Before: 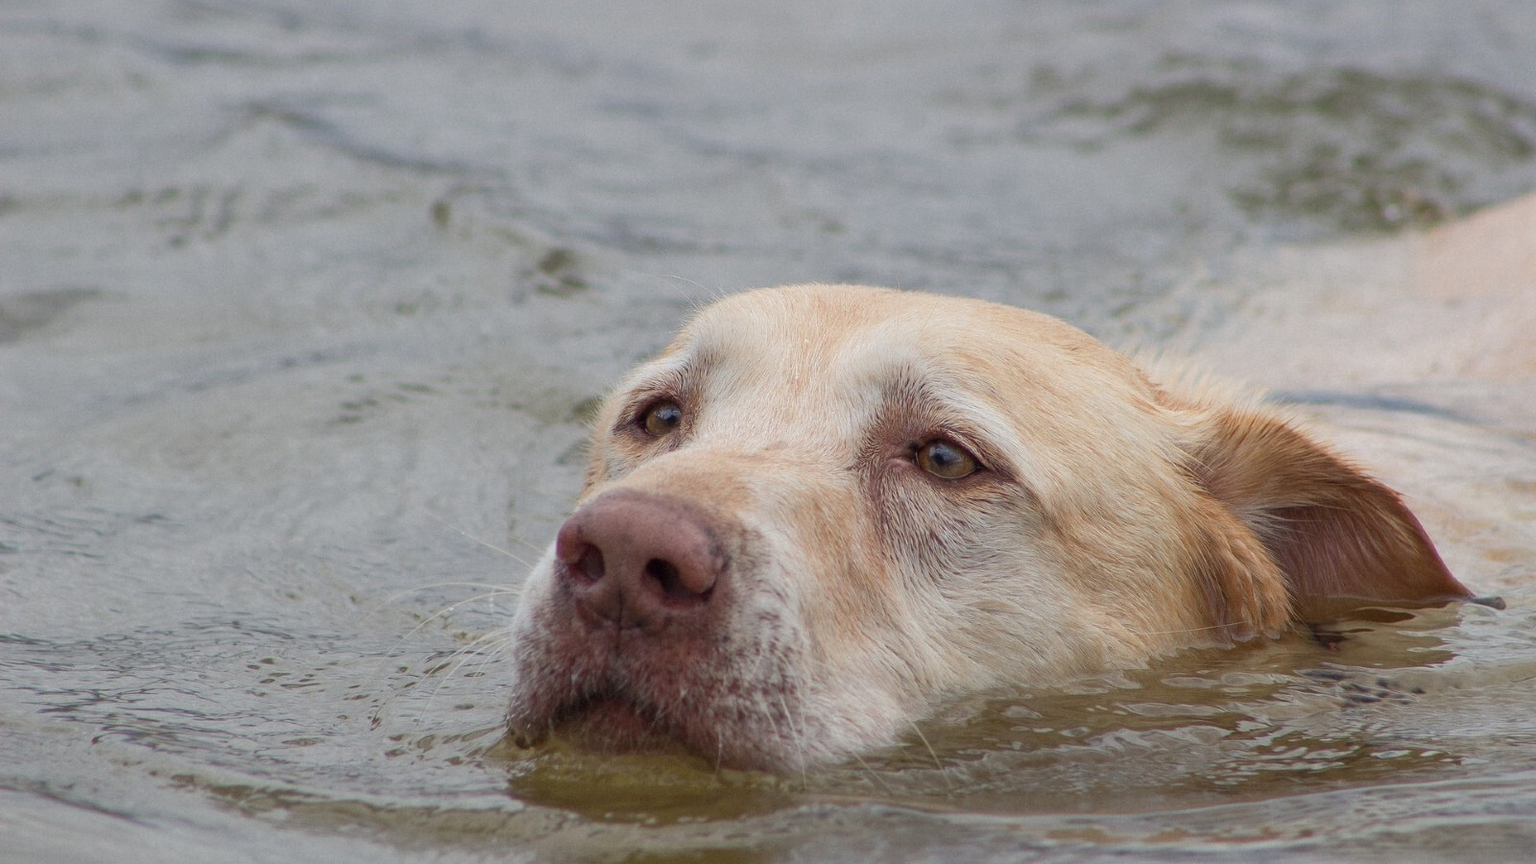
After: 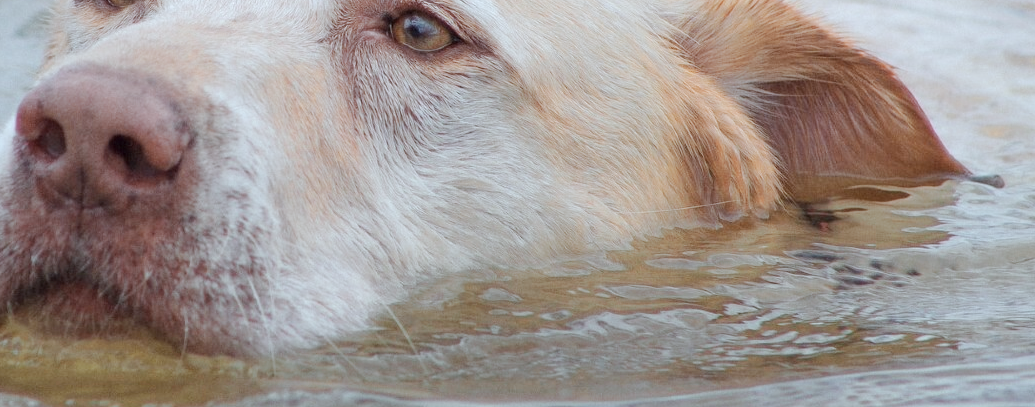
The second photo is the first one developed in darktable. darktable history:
color zones: curves: ch0 [(0.018, 0.548) (0.197, 0.654) (0.425, 0.447) (0.605, 0.658) (0.732, 0.579)]; ch1 [(0.105, 0.531) (0.224, 0.531) (0.386, 0.39) (0.618, 0.456) (0.732, 0.456) (0.956, 0.421)]; ch2 [(0.039, 0.583) (0.215, 0.465) (0.399, 0.544) (0.465, 0.548) (0.614, 0.447) (0.724, 0.43) (0.882, 0.623) (0.956, 0.632)]
base curve: curves: ch0 [(0, 0) (0.158, 0.273) (0.879, 0.895) (1, 1)], preserve colors none
color correction: highlights a* -3.93, highlights b* -10.72
crop and rotate: left 35.284%, top 49.77%, bottom 4.917%
